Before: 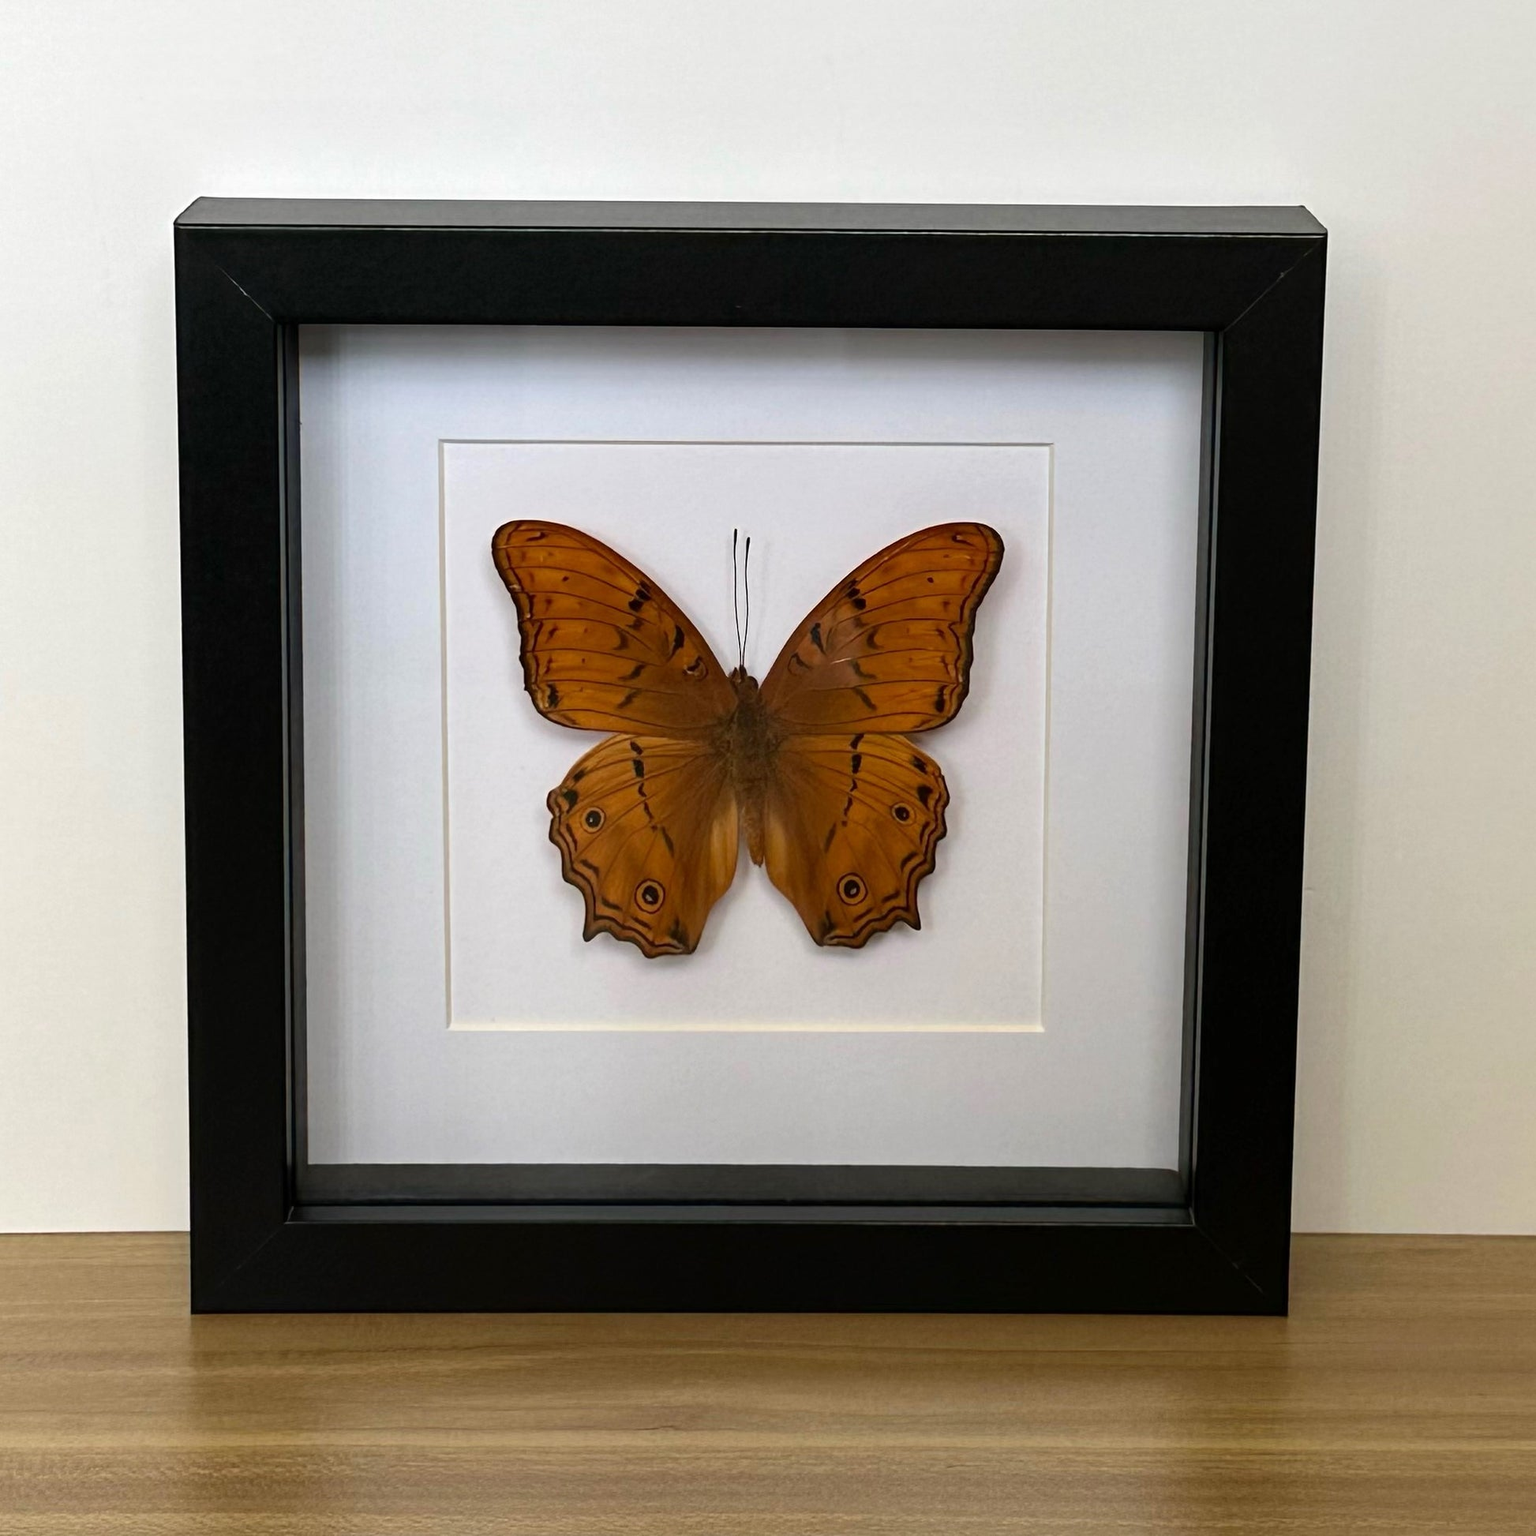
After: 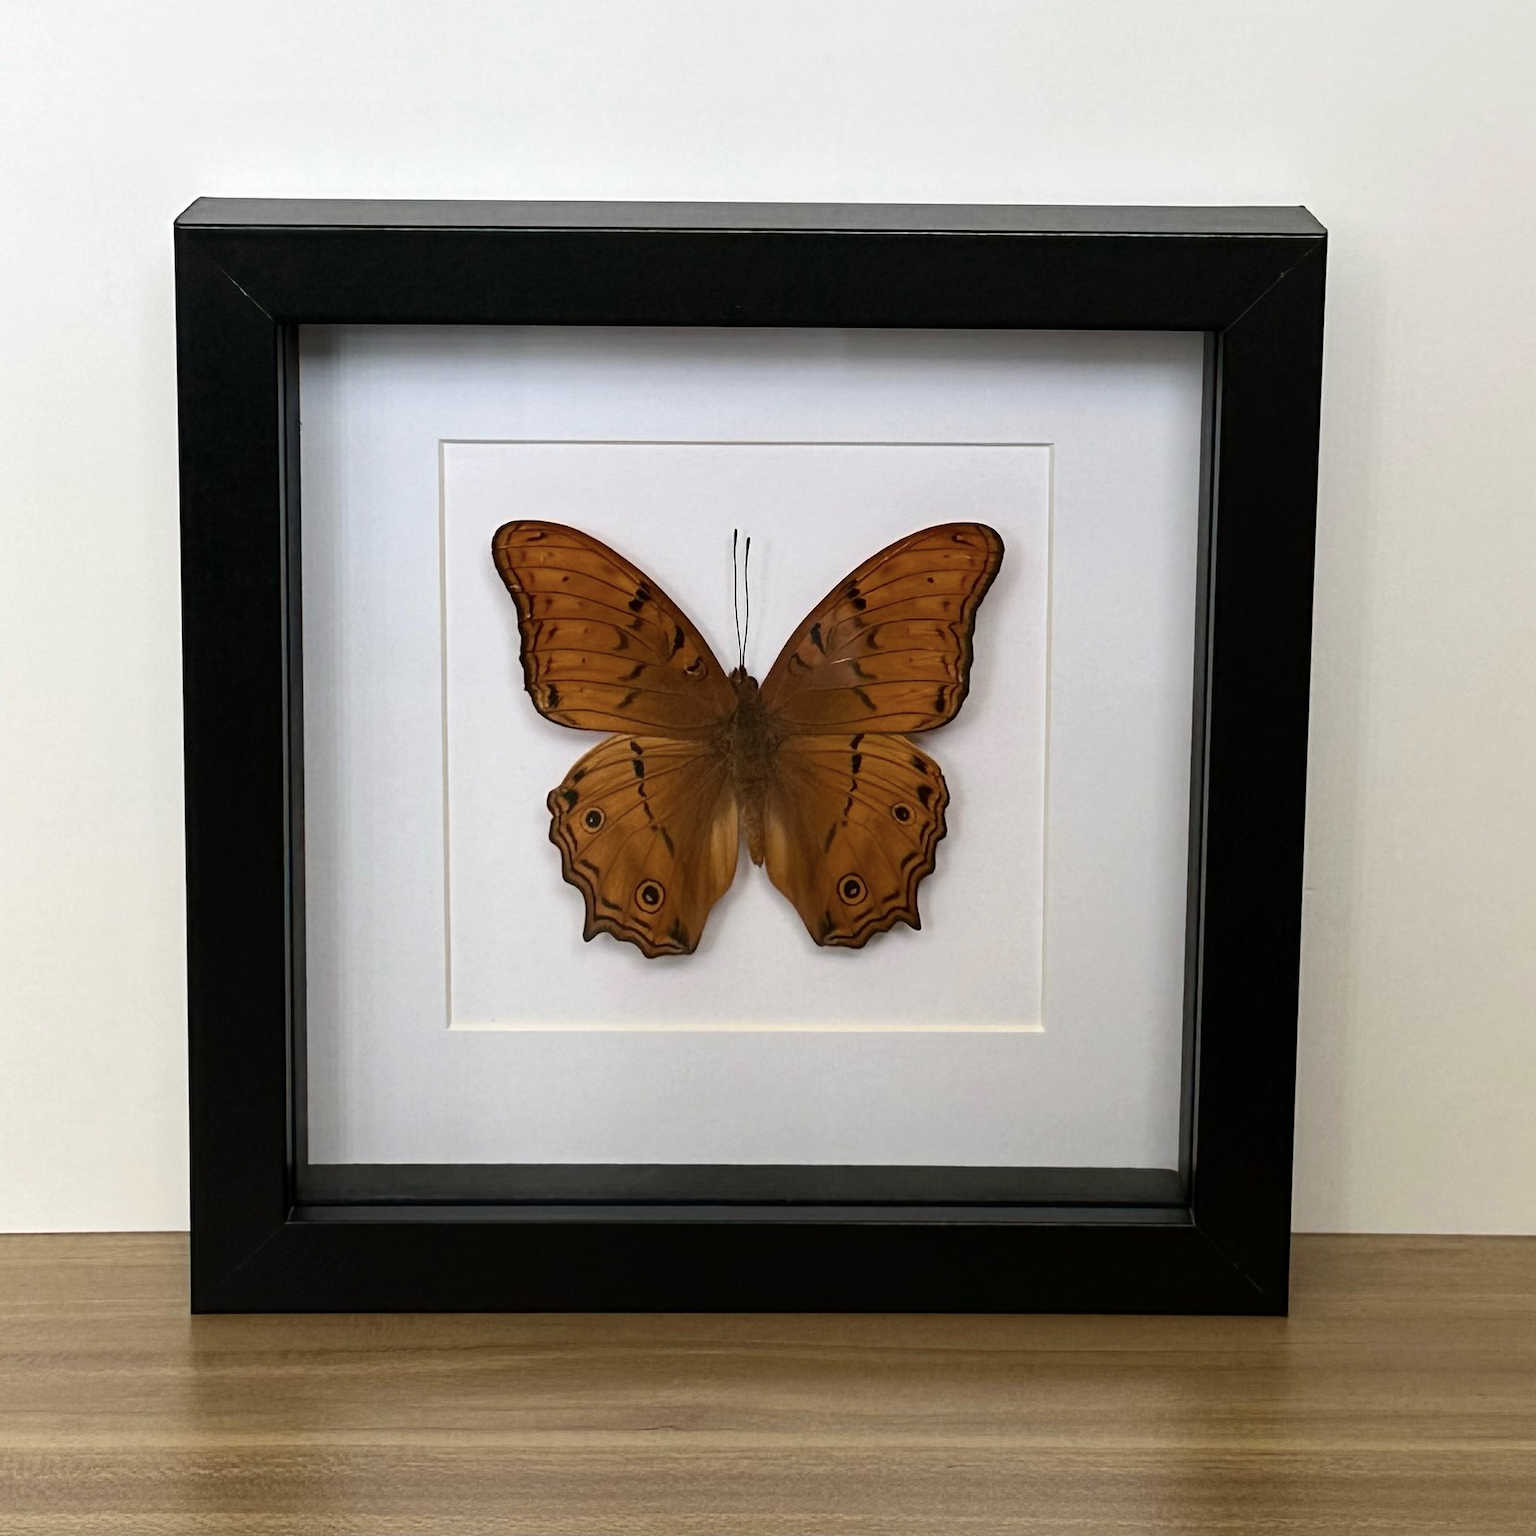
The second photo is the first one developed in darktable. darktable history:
contrast brightness saturation: contrast 0.107, saturation -0.175
